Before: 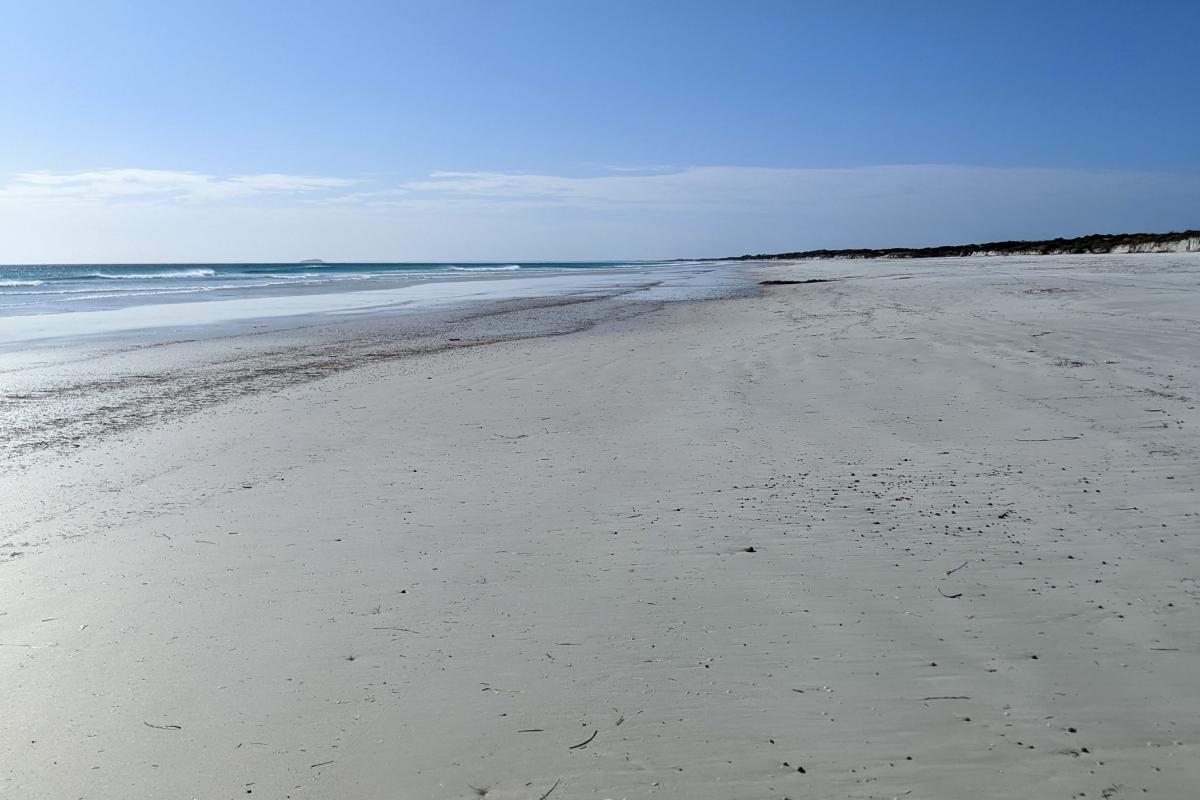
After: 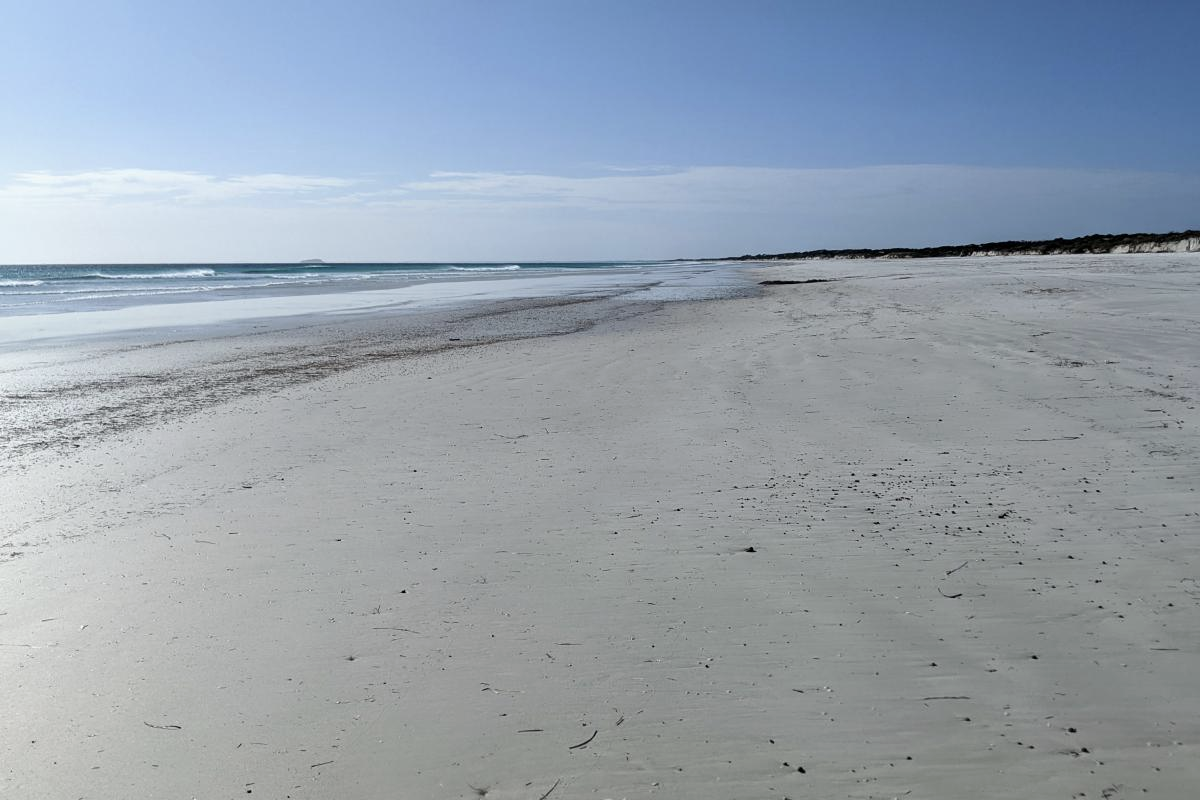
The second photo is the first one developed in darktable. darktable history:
contrast brightness saturation: contrast 0.056, brightness -0.012, saturation -0.216
